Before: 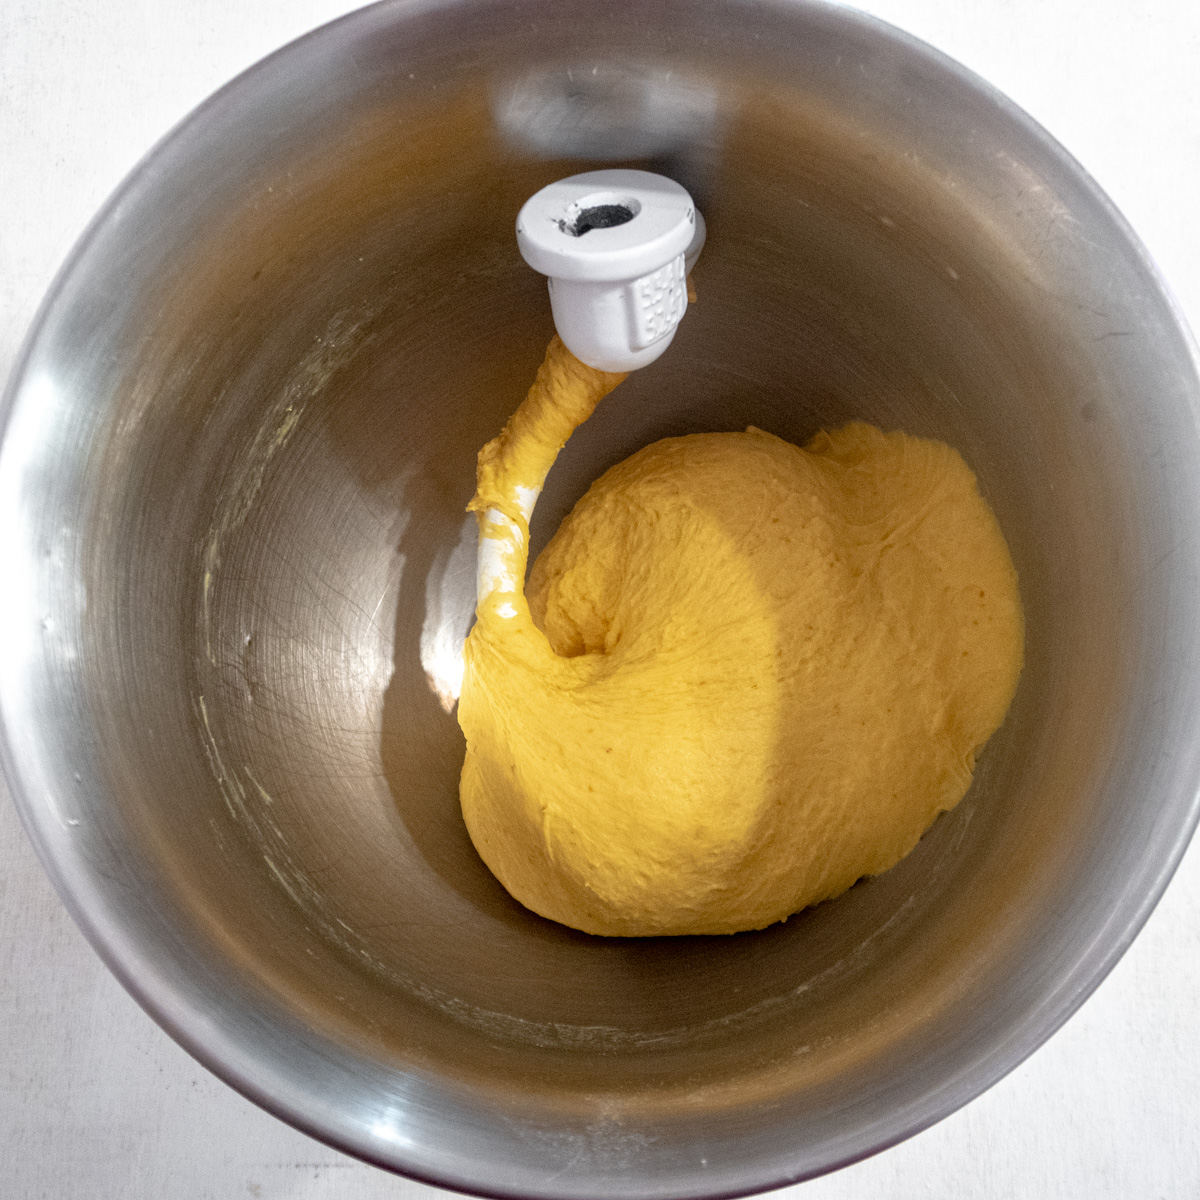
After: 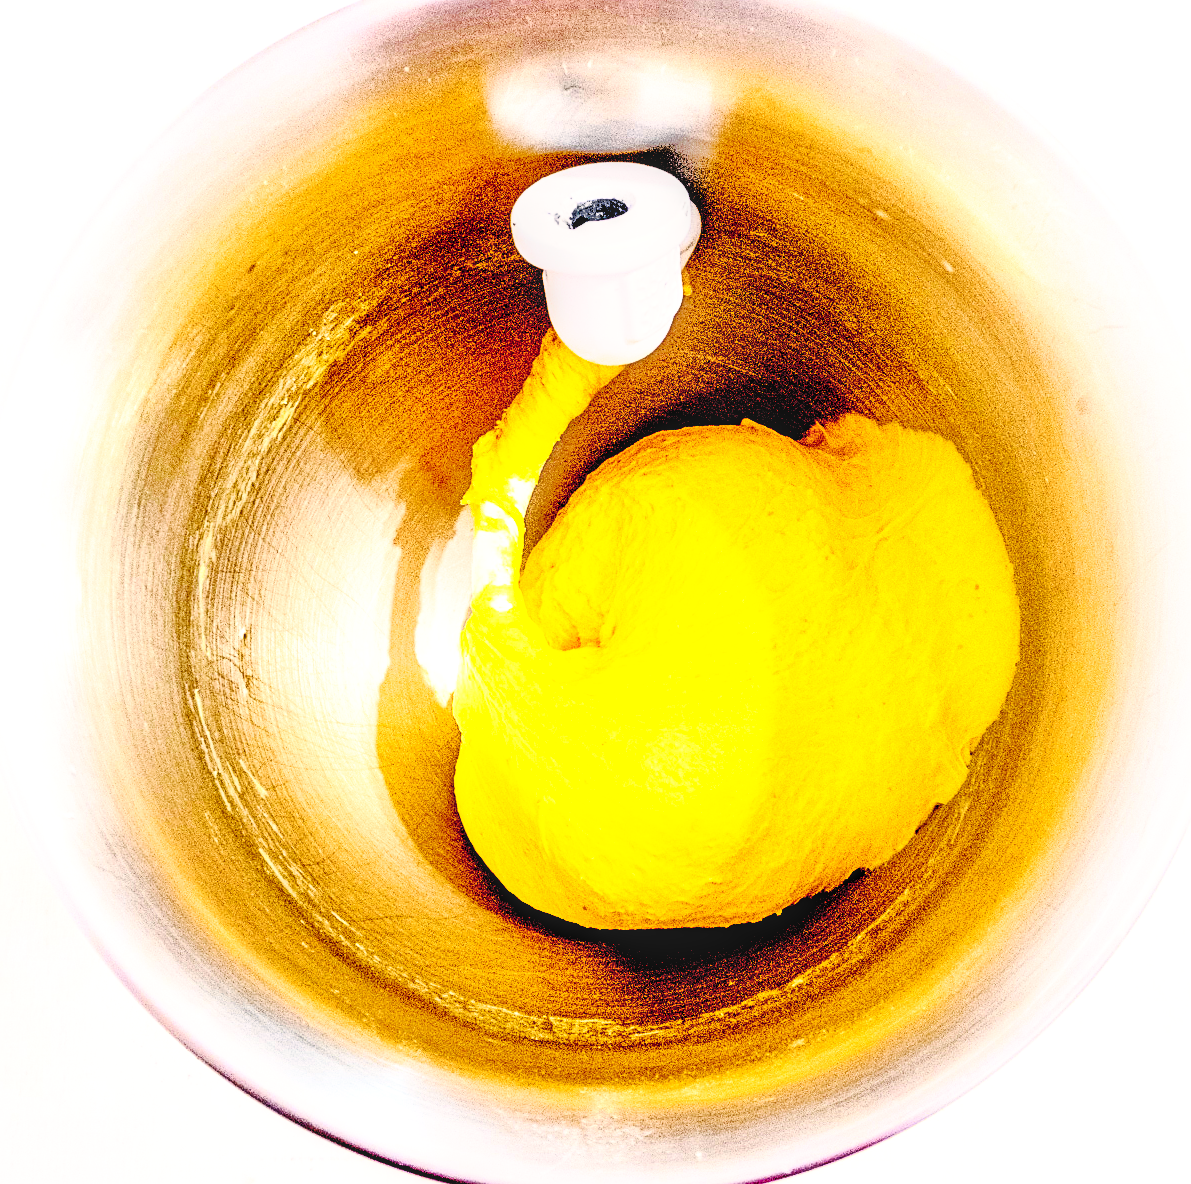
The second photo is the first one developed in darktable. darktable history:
crop: left 0.471%, top 0.648%, right 0.248%, bottom 0.677%
exposure: black level correction 0.033, exposure 0.9 EV, compensate highlight preservation false
contrast brightness saturation: contrast 0.383, brightness 0.516
color balance rgb: highlights gain › chroma 2.886%, highlights gain › hue 60.77°, perceptual saturation grading › global saturation 19.67%, global vibrance 19.1%
base curve: curves: ch0 [(0, 0) (0.028, 0.03) (0.121, 0.232) (0.46, 0.748) (0.859, 0.968) (1, 1)], preserve colors none
local contrast: on, module defaults
tone equalizer: -8 EV -0.513 EV, -7 EV -0.332 EV, -6 EV -0.052 EV, -5 EV 0.425 EV, -4 EV 0.951 EV, -3 EV 0.805 EV, -2 EV -0.006 EV, -1 EV 0.134 EV, +0 EV -0.031 EV
sharpen: amount 0.499
